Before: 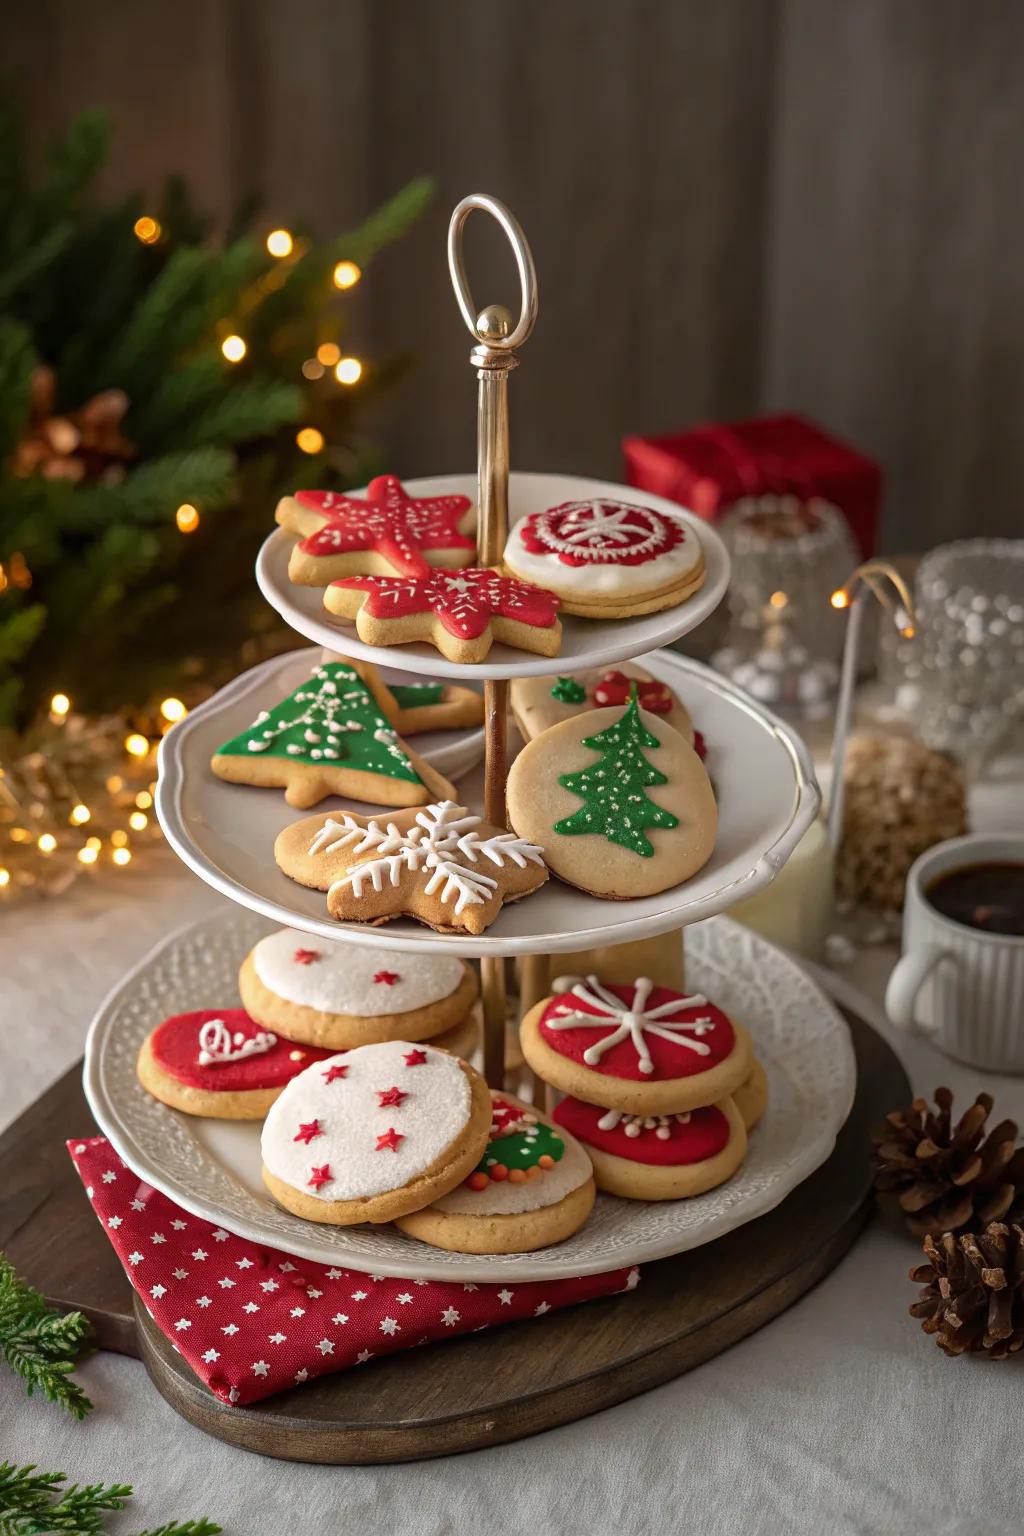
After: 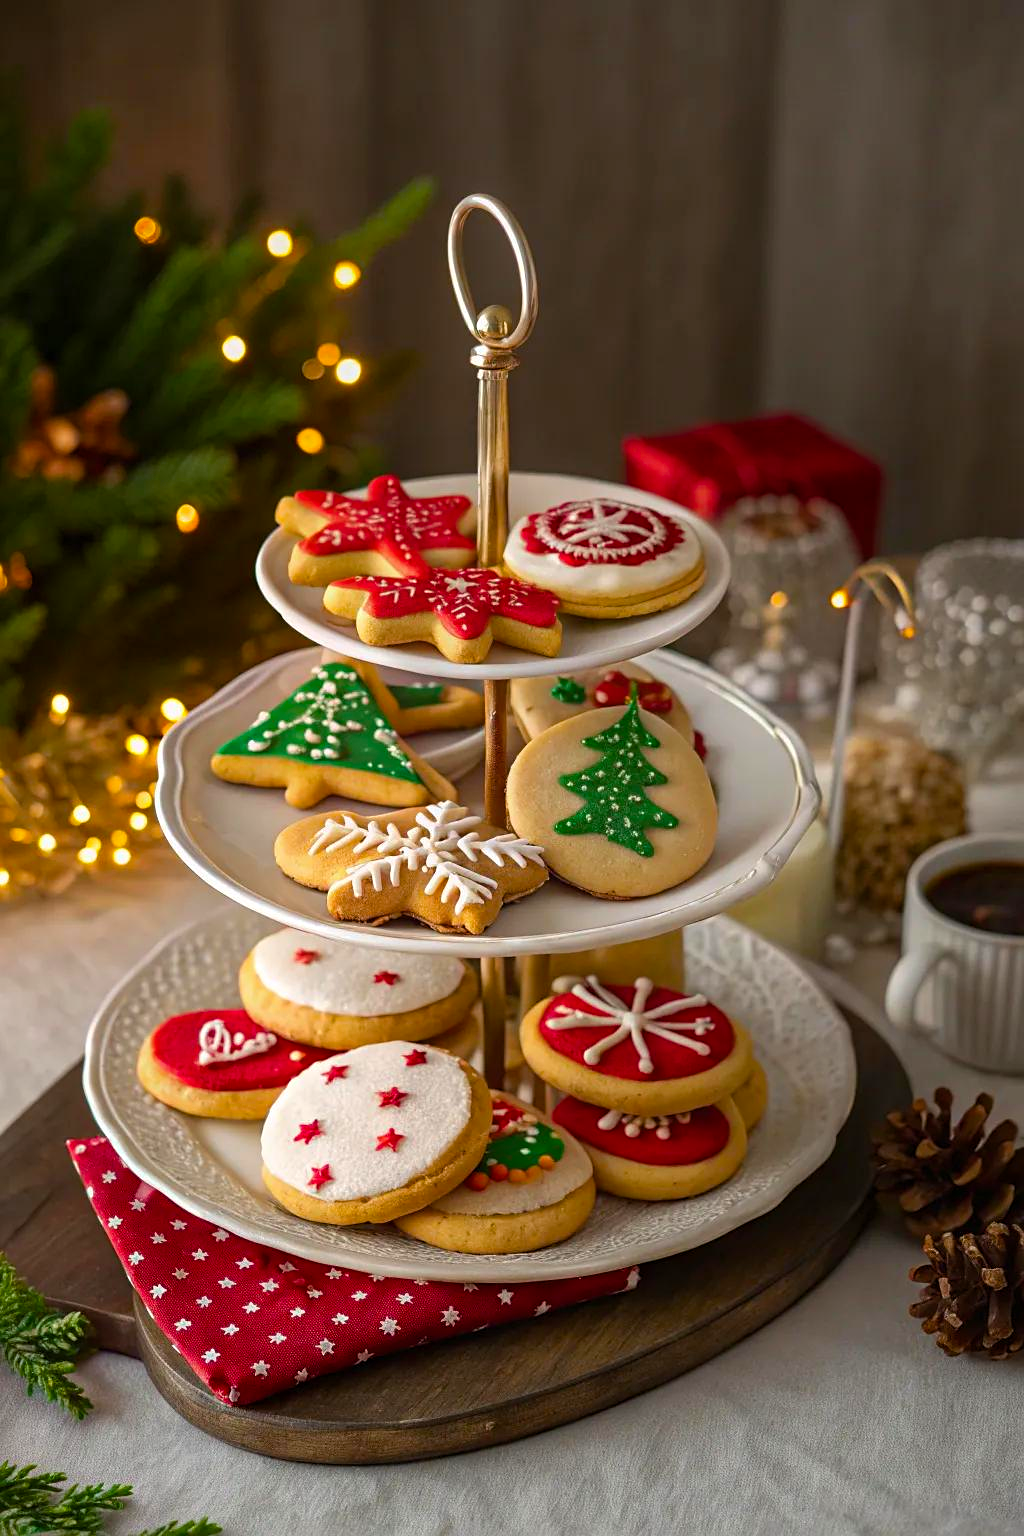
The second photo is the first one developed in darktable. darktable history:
tone equalizer: edges refinement/feathering 500, mask exposure compensation -1.57 EV, preserve details no
sharpen: amount 0.211
color balance rgb: linear chroma grading › shadows -3.641%, linear chroma grading › highlights -4.402%, perceptual saturation grading › global saturation 30.311%, global vibrance 20%
